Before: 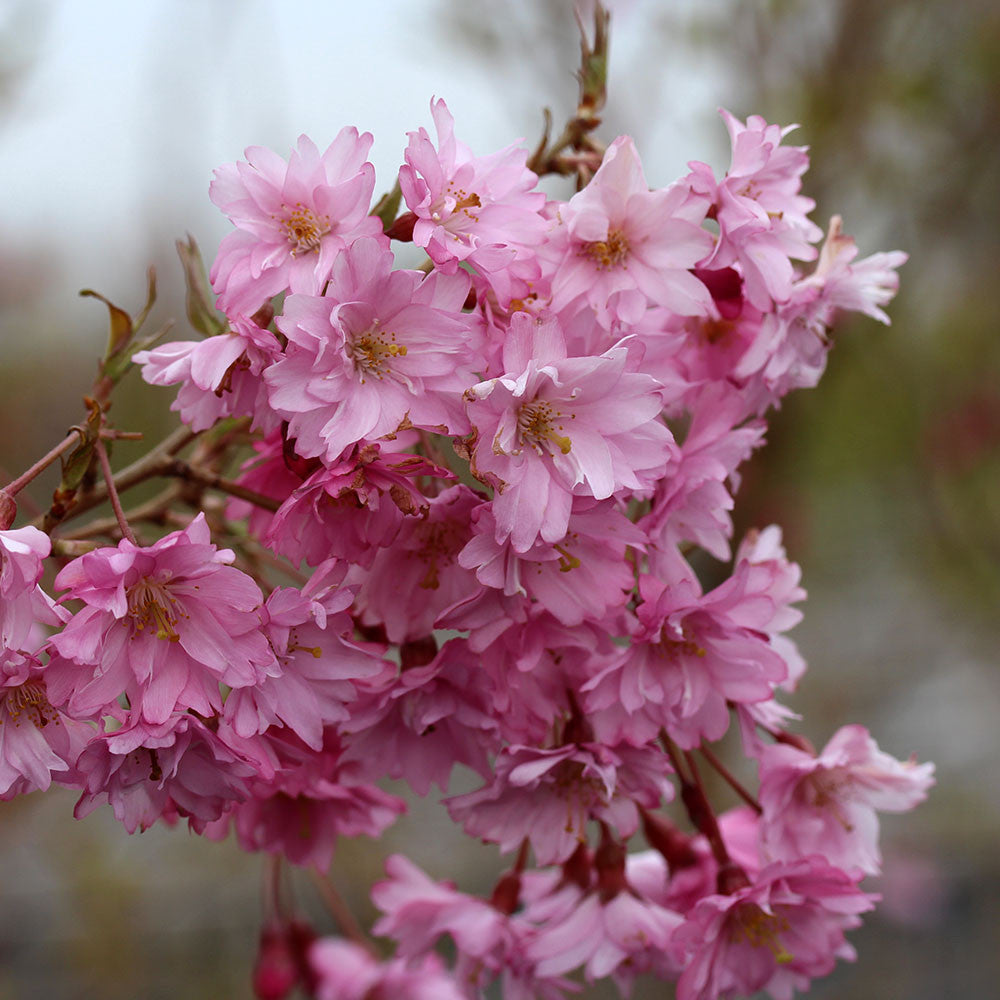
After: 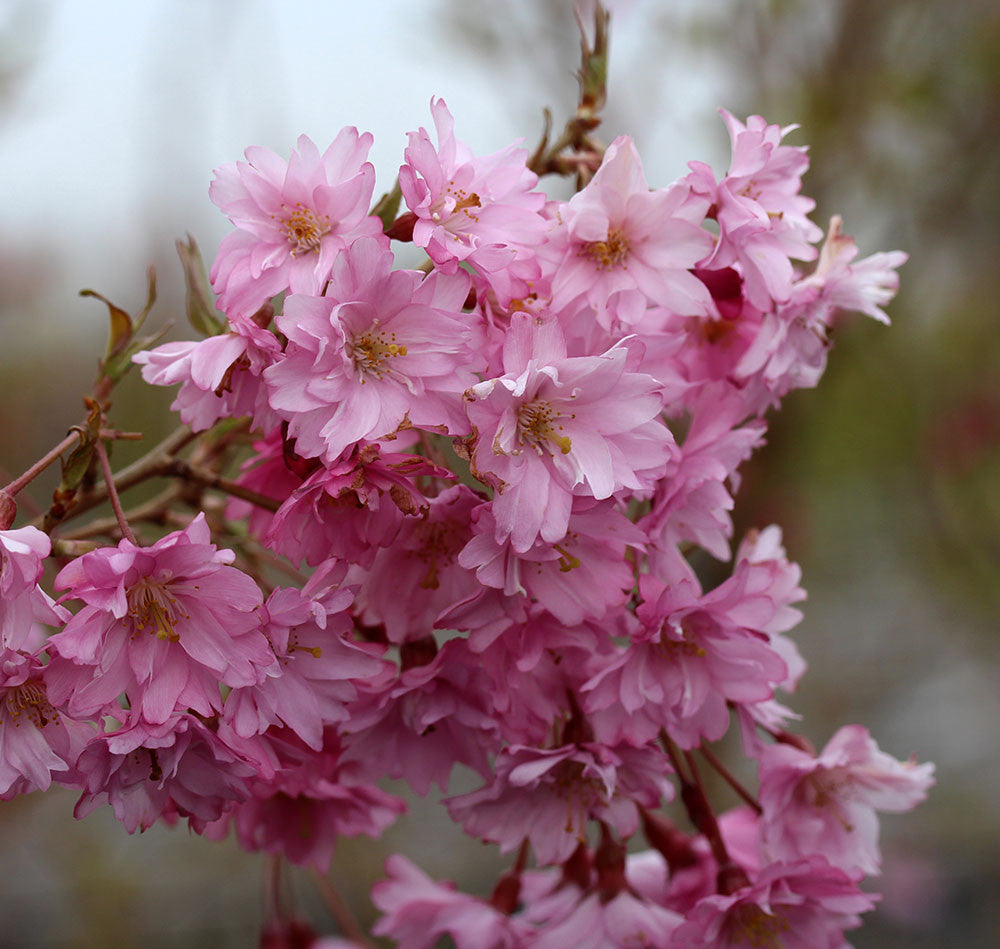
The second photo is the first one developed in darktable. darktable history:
crop and rotate: top 0%, bottom 5.097%
graduated density: rotation -180°, offset 24.95
